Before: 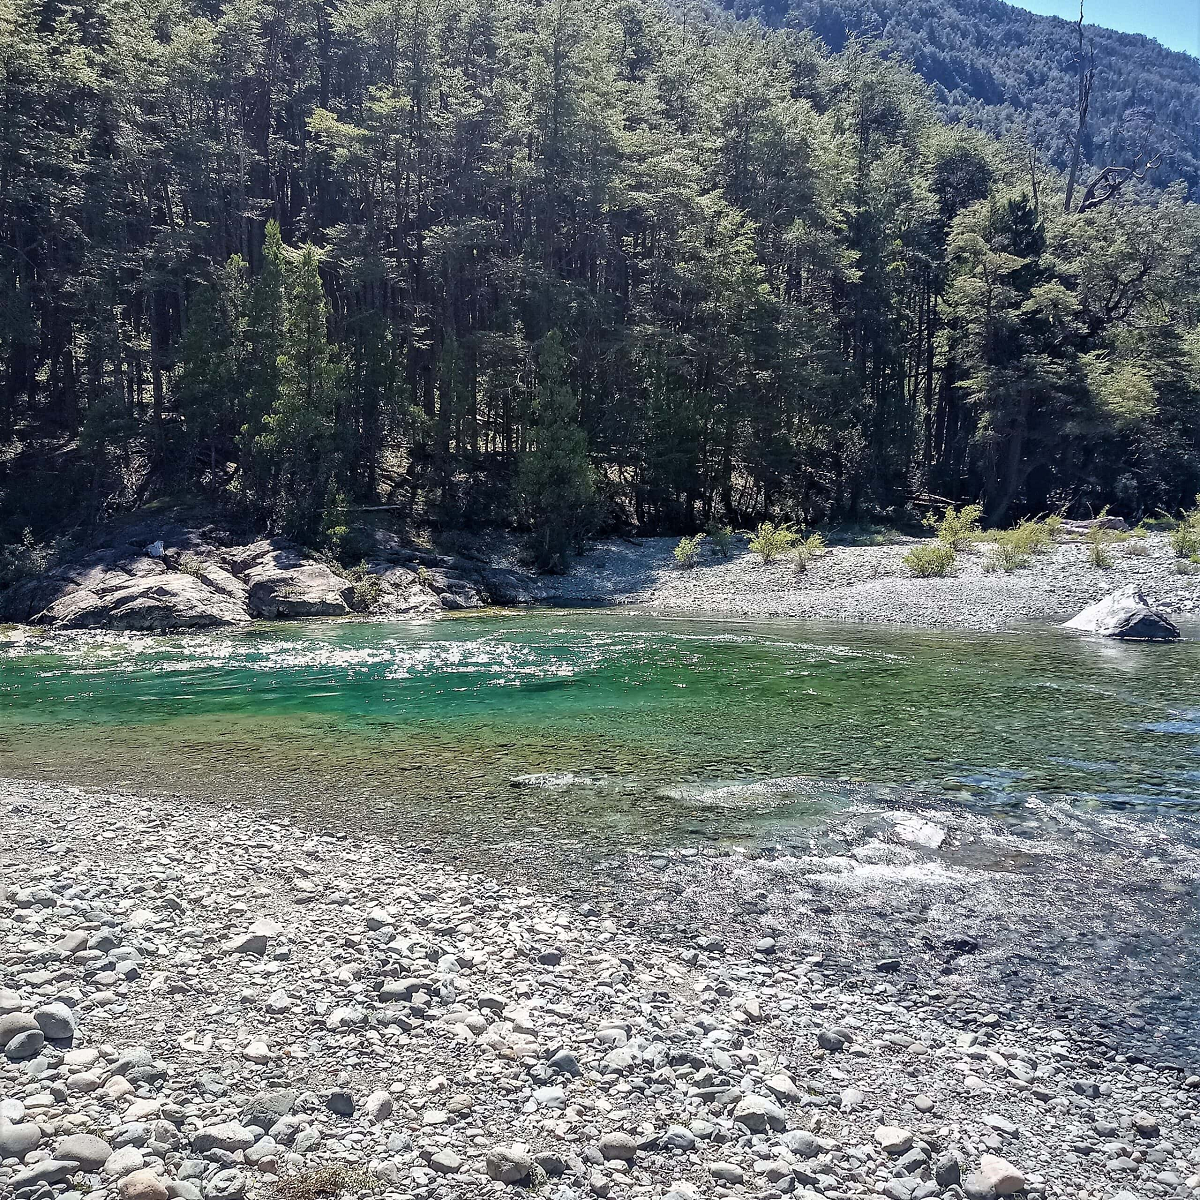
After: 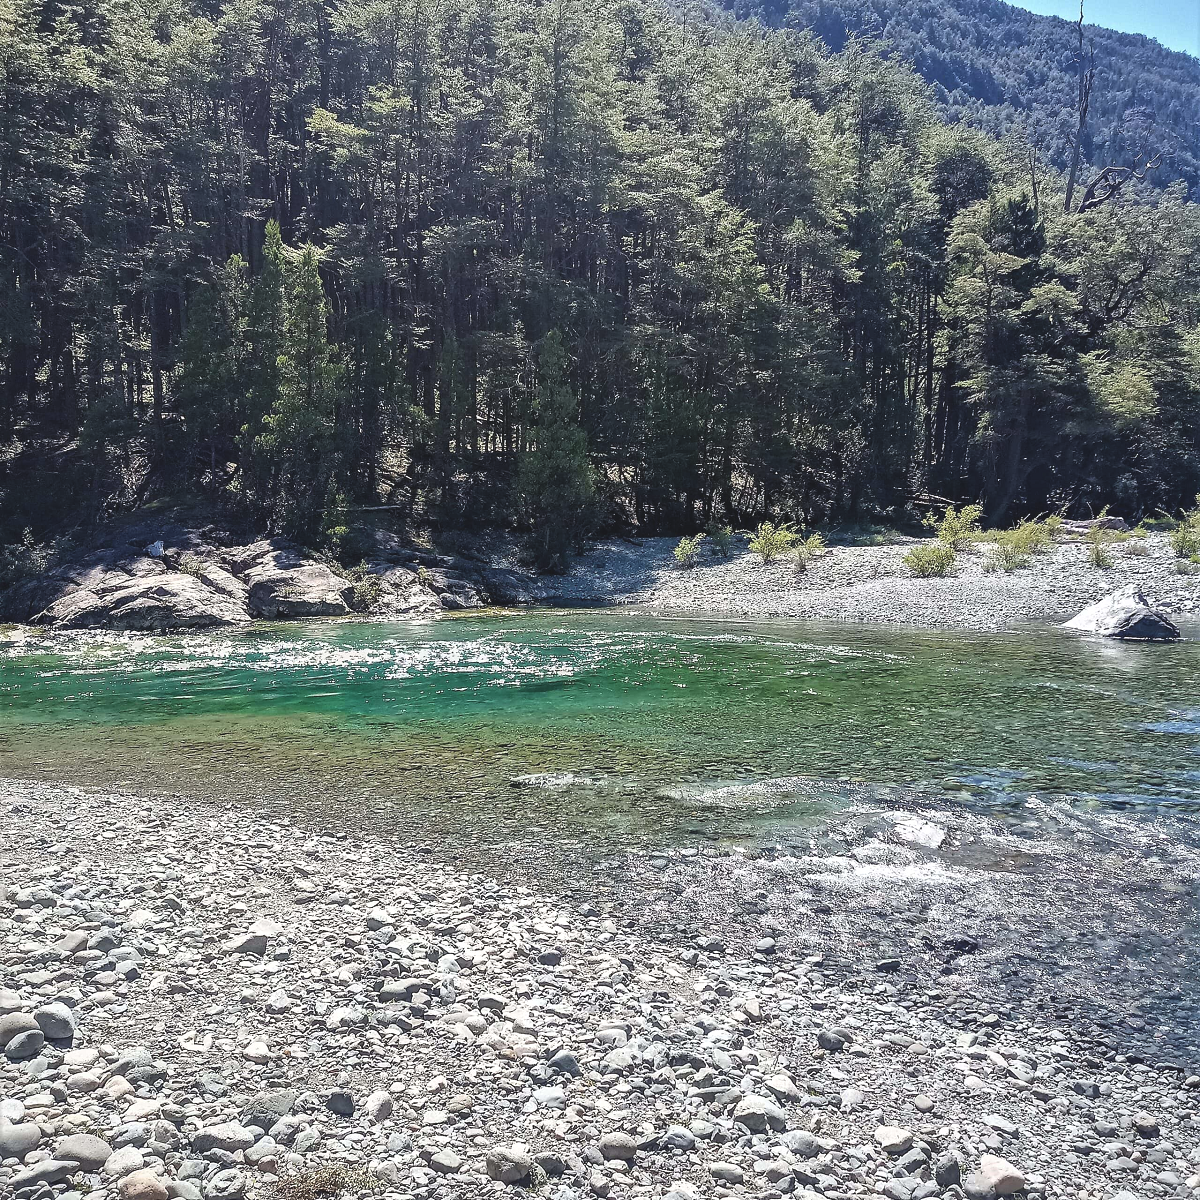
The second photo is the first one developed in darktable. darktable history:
exposure: black level correction -0.009, exposure 0.071 EV, compensate highlight preservation false
